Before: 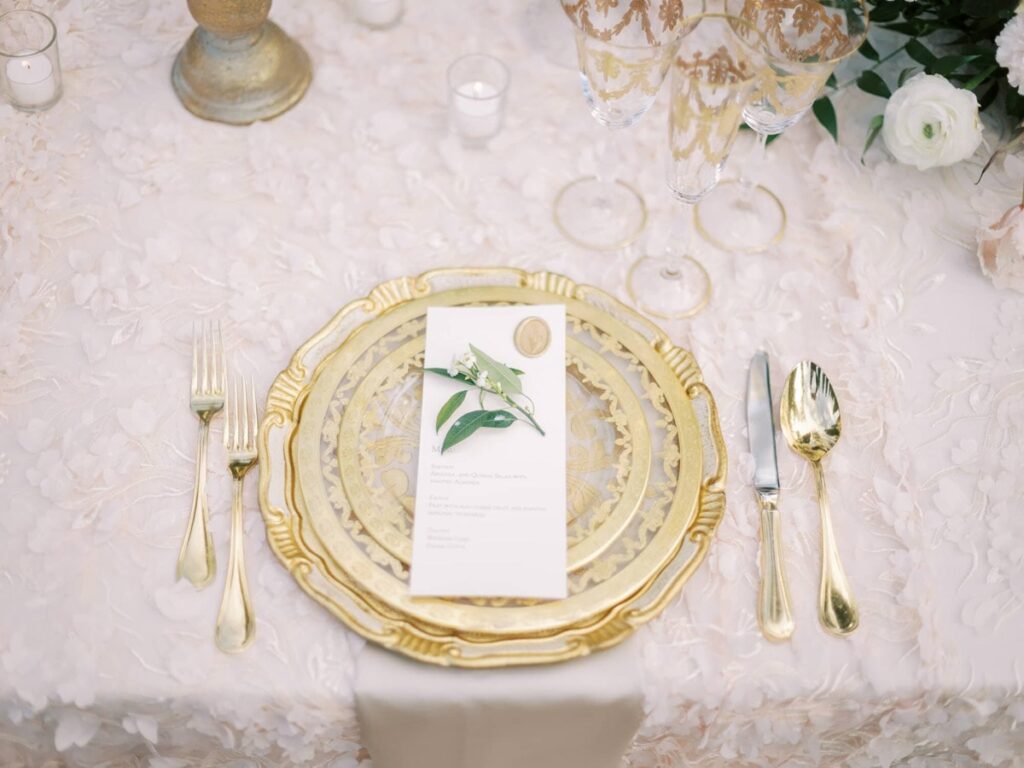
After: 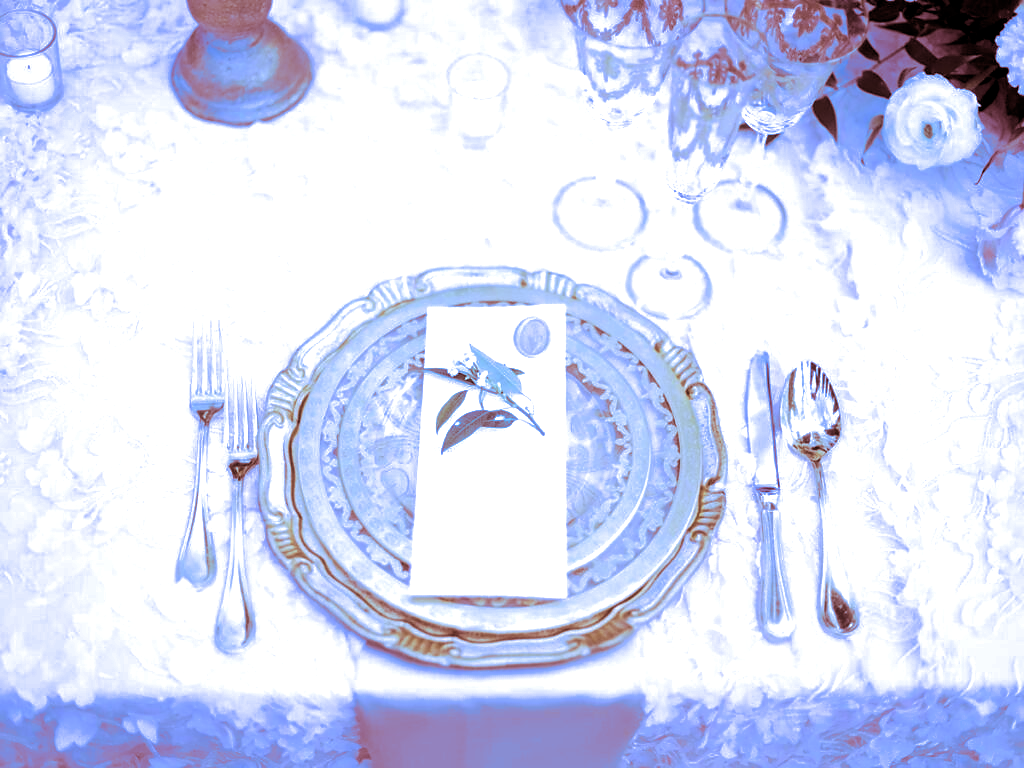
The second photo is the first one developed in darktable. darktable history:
white balance: red 0.766, blue 1.537
sharpen: radius 0.969, amount 0.604
color balance rgb: shadows lift › chroma 2%, shadows lift › hue 217.2°, power › chroma 0.25%, power › hue 60°, highlights gain › chroma 1.5%, highlights gain › hue 309.6°, global offset › luminance -0.5%, perceptual saturation grading › global saturation 15%, global vibrance 20%
split-toning: highlights › saturation 0, balance -61.83
